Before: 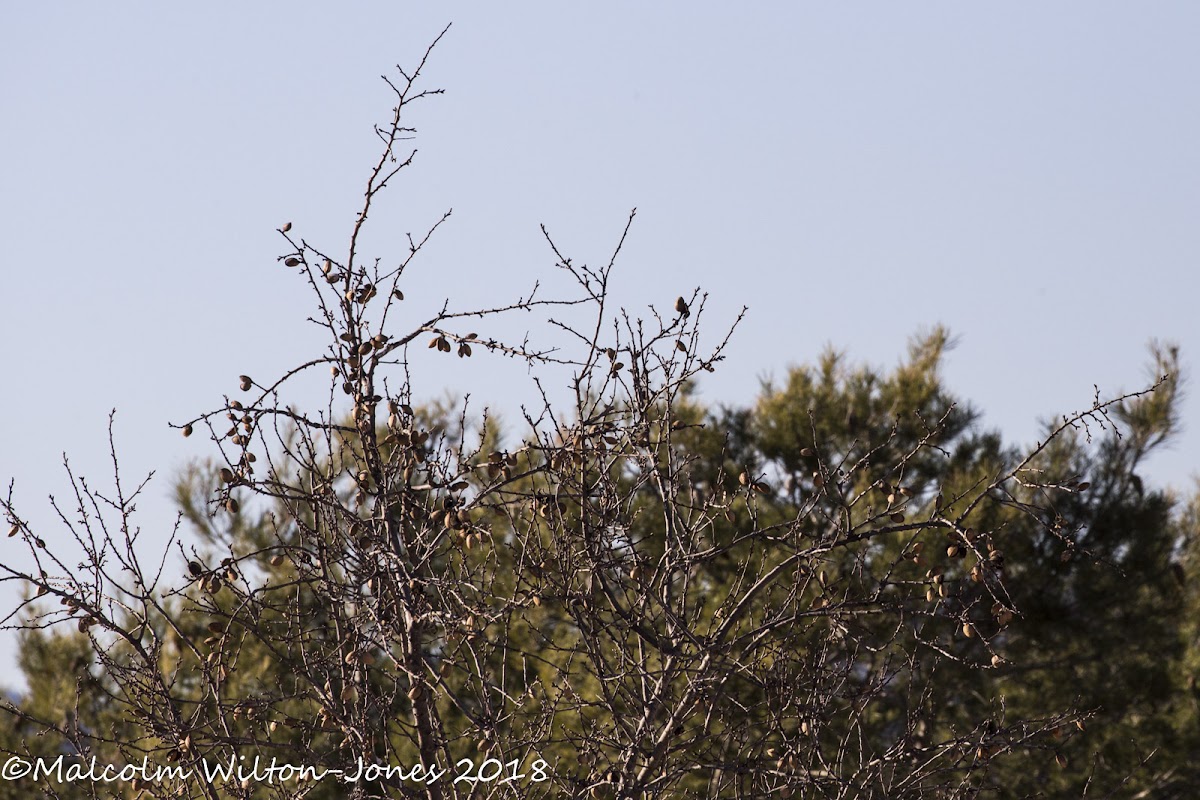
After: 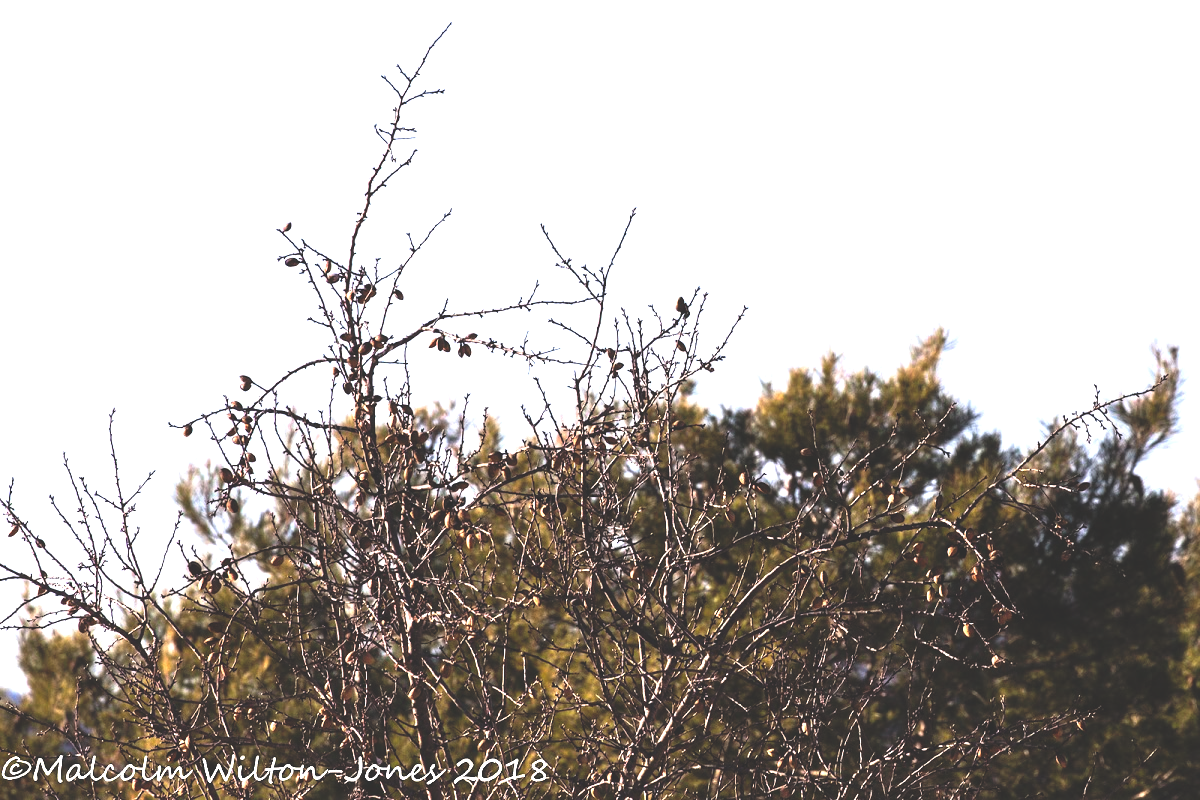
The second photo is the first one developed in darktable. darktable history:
exposure: black level correction 0, exposure 1.1 EV, compensate exposure bias true, compensate highlight preservation false
rgb curve: curves: ch0 [(0, 0.186) (0.314, 0.284) (0.775, 0.708) (1, 1)], compensate middle gray true, preserve colors none
